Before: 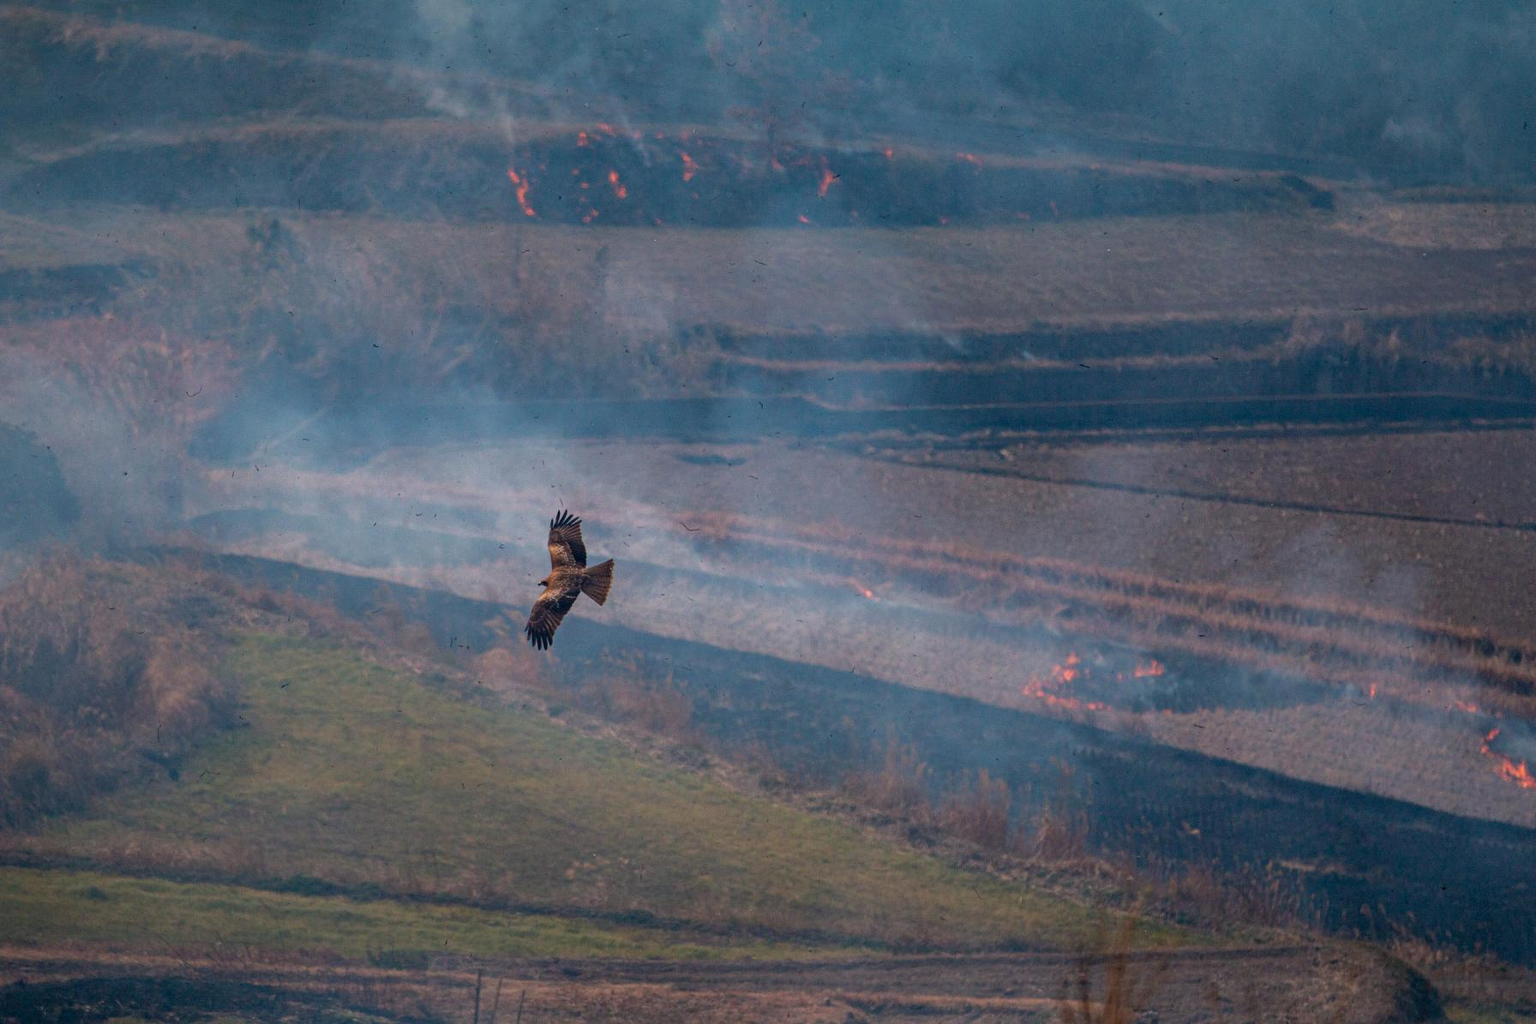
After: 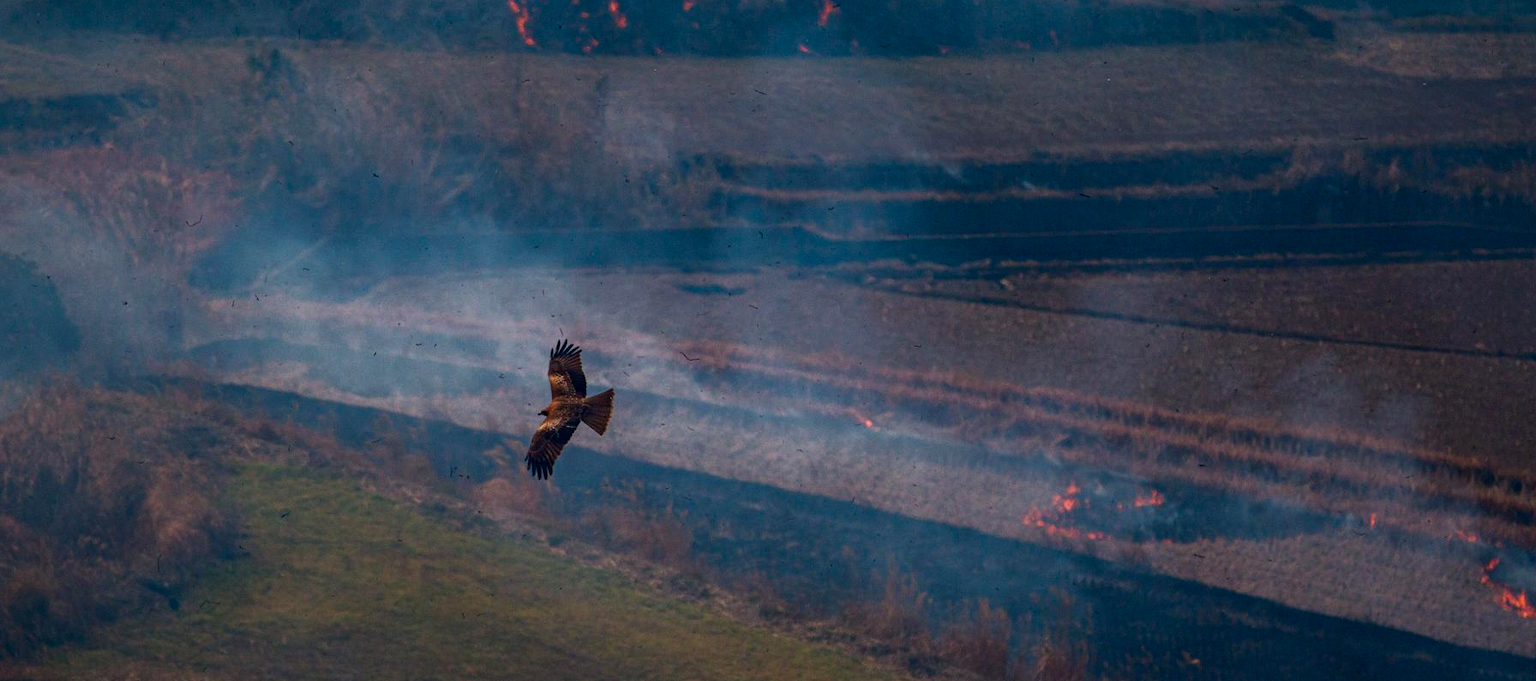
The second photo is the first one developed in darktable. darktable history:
contrast brightness saturation: brightness -0.2, saturation 0.08
crop: top 16.727%, bottom 16.727%
color balance: contrast 10%
